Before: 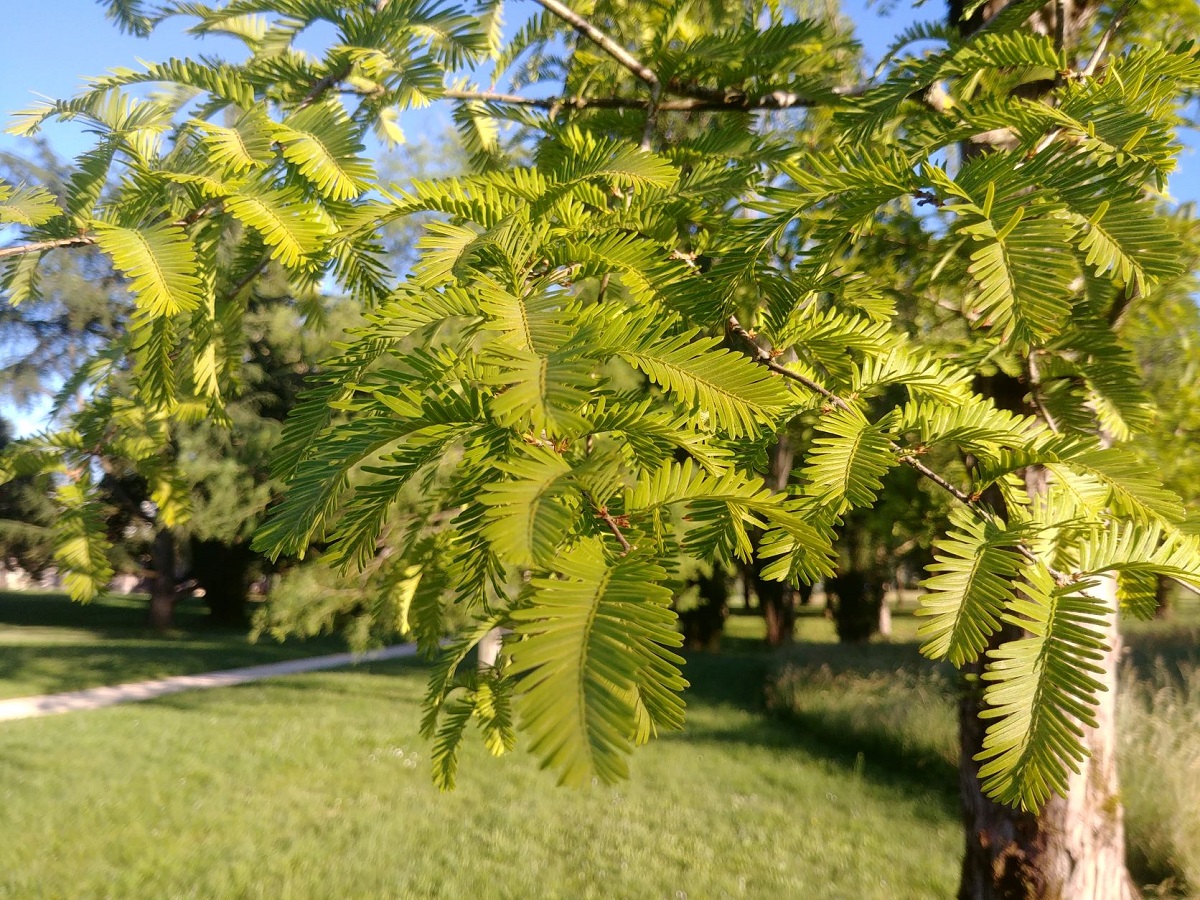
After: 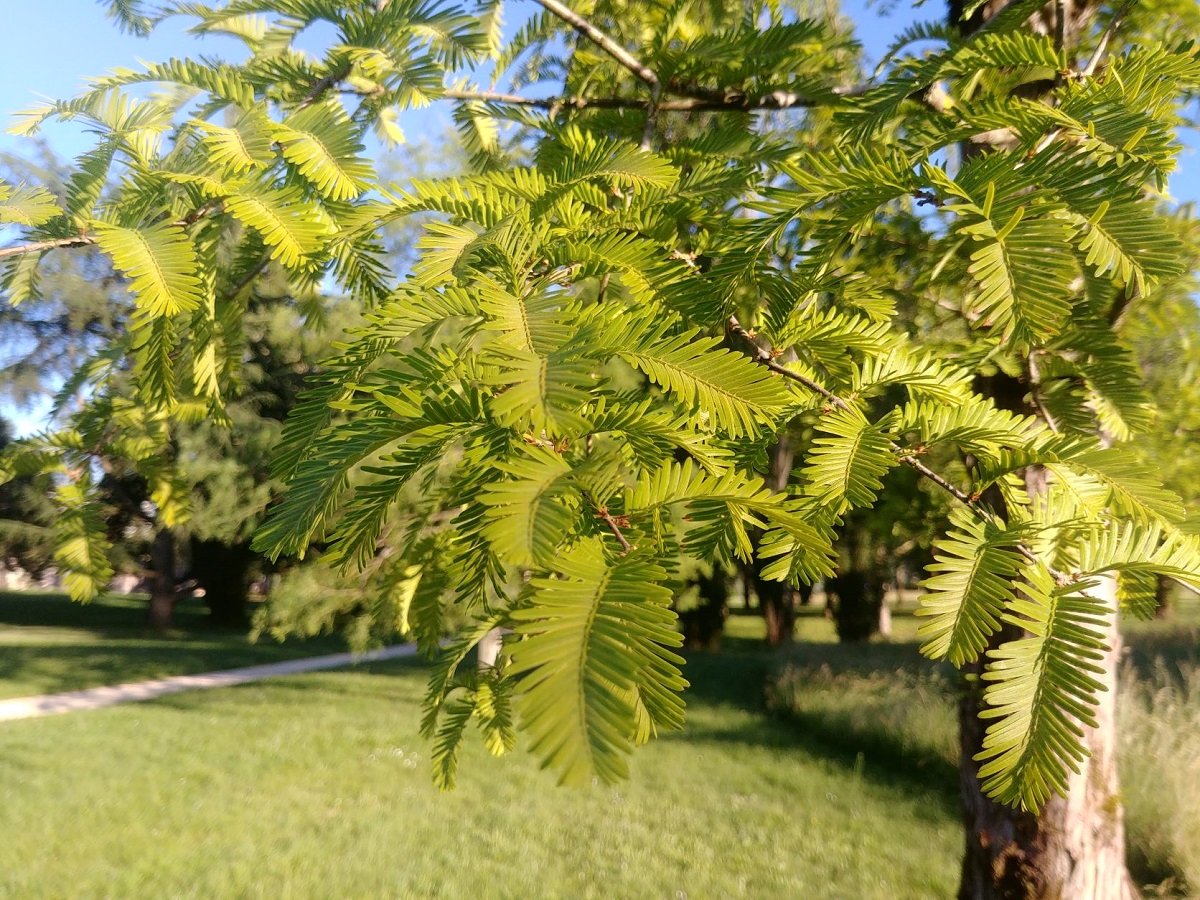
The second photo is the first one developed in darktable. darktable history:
shadows and highlights: highlights 71.57, soften with gaussian
